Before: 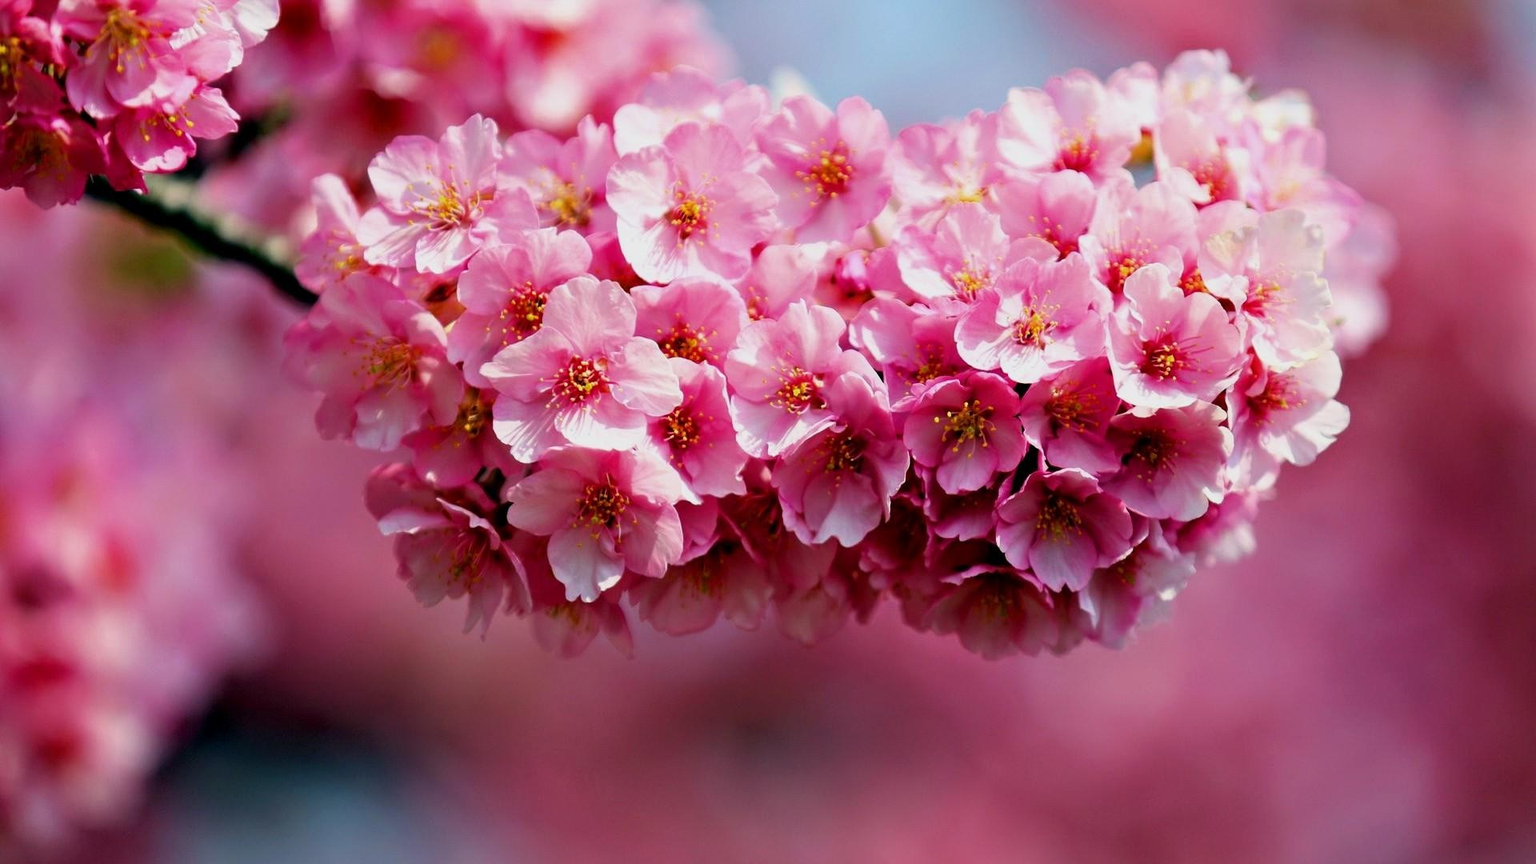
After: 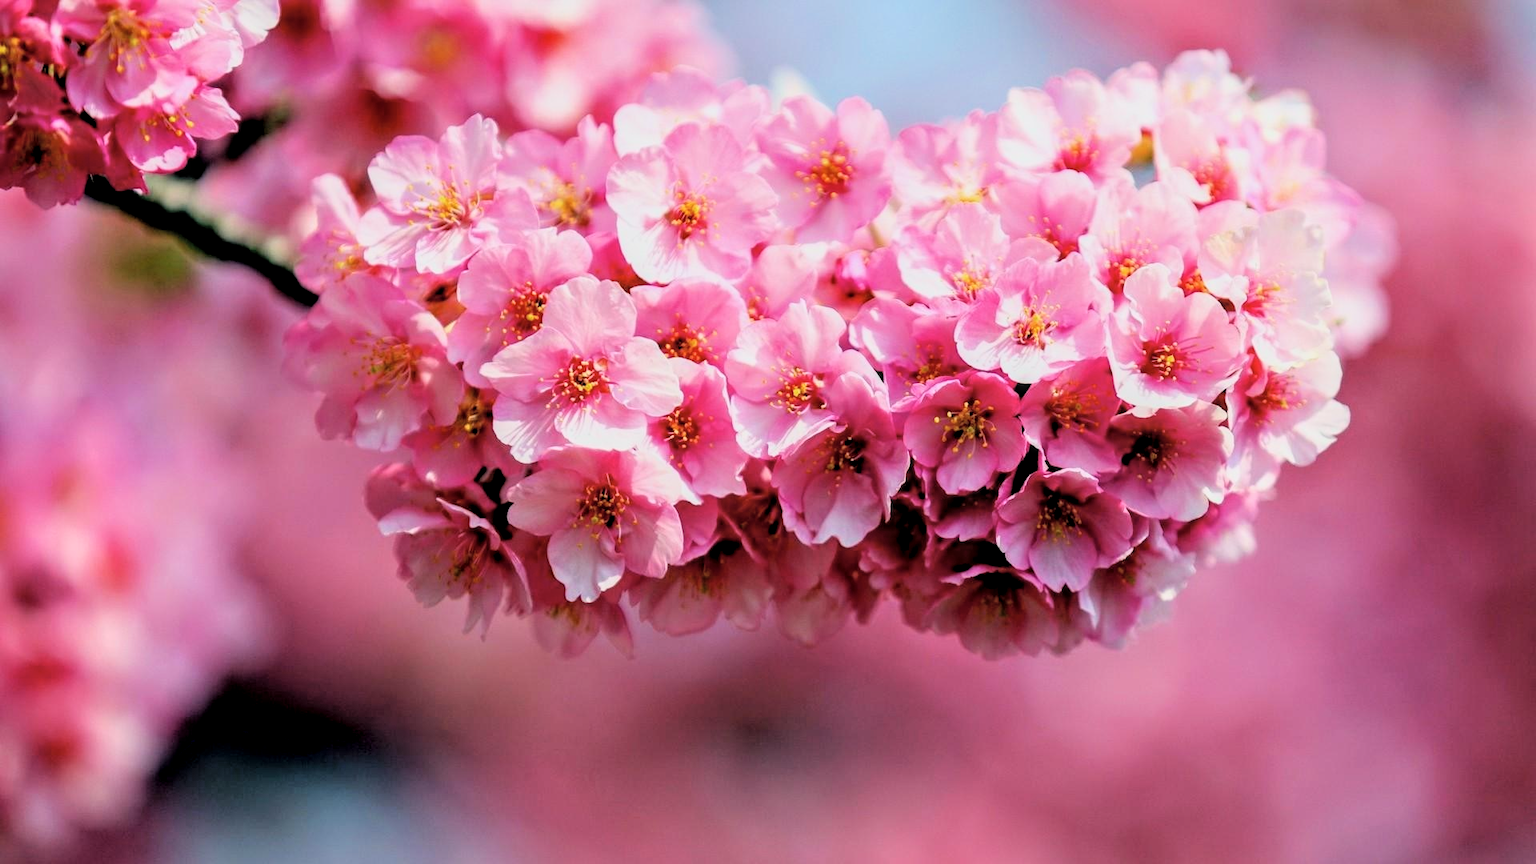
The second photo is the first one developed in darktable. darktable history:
filmic rgb: black relative exposure -7.75 EV, white relative exposure 4.37 EV, target black luminance 0%, hardness 3.76, latitude 50.65%, contrast 1.063, highlights saturation mix 9.39%, shadows ↔ highlights balance -0.262%, color science v6 (2022)
contrast brightness saturation: brightness 0.132
exposure: exposure 0.215 EV, compensate exposure bias true, compensate highlight preservation false
local contrast: on, module defaults
